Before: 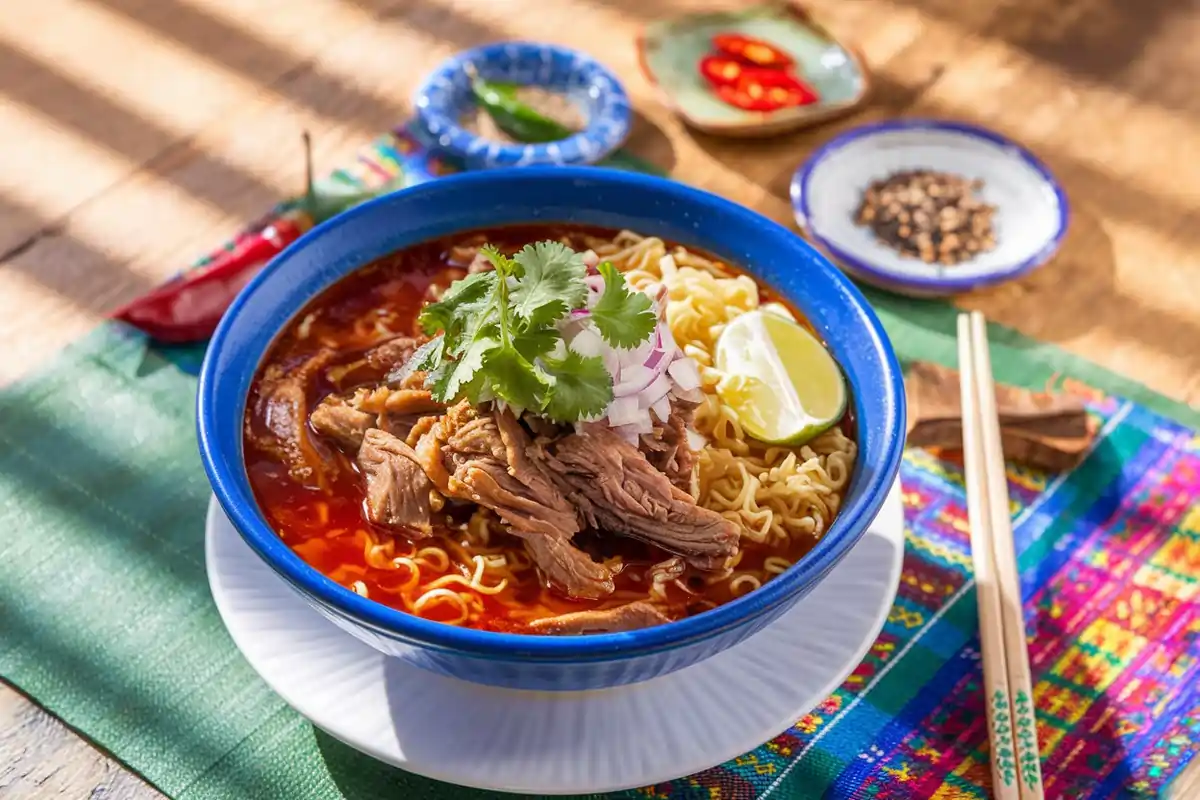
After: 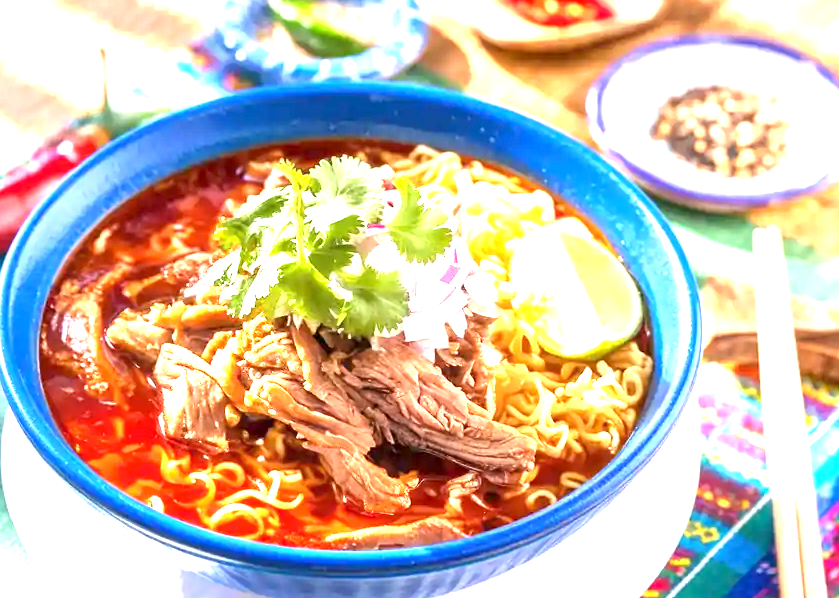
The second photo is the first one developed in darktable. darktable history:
crop and rotate: left 17.046%, top 10.659%, right 12.989%, bottom 14.553%
exposure: exposure 2 EV, compensate exposure bias true, compensate highlight preservation false
